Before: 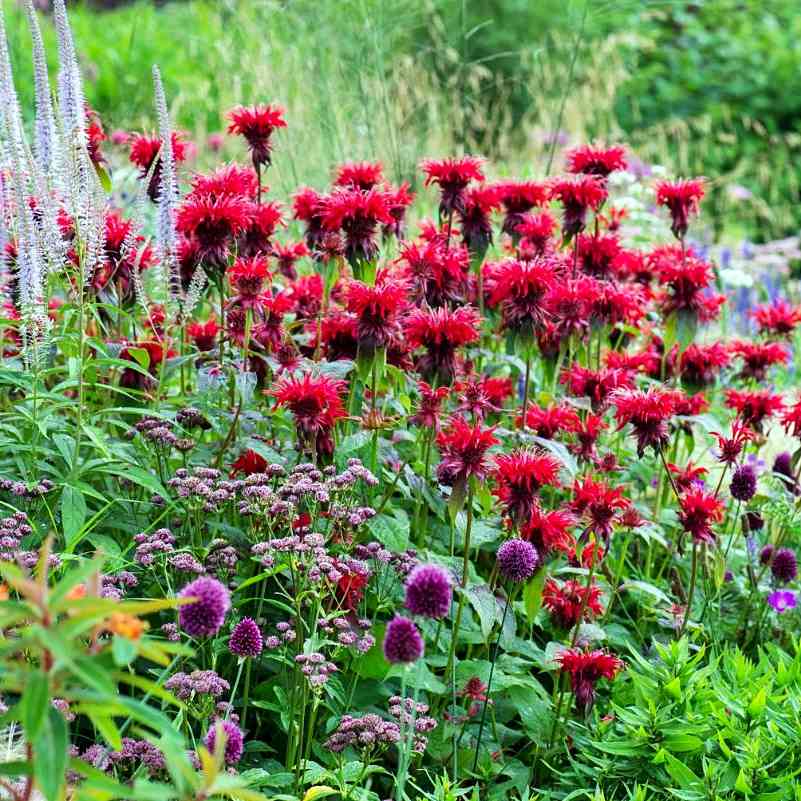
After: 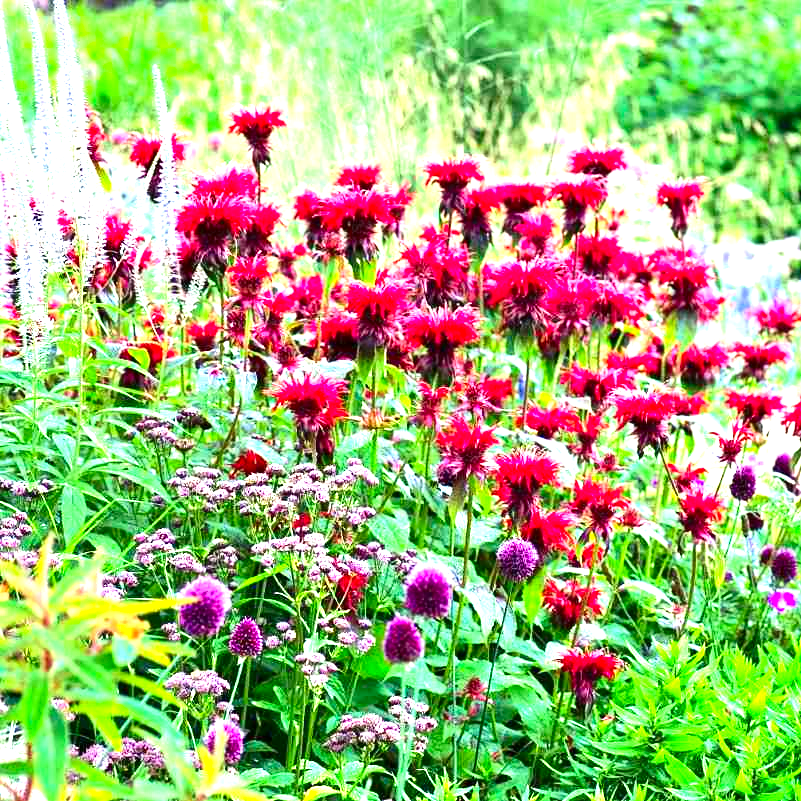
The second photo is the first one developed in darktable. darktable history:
exposure: black level correction 0, exposure 1.45 EV, compensate exposure bias true, compensate highlight preservation false
contrast brightness saturation: contrast 0.13, brightness -0.05, saturation 0.16
